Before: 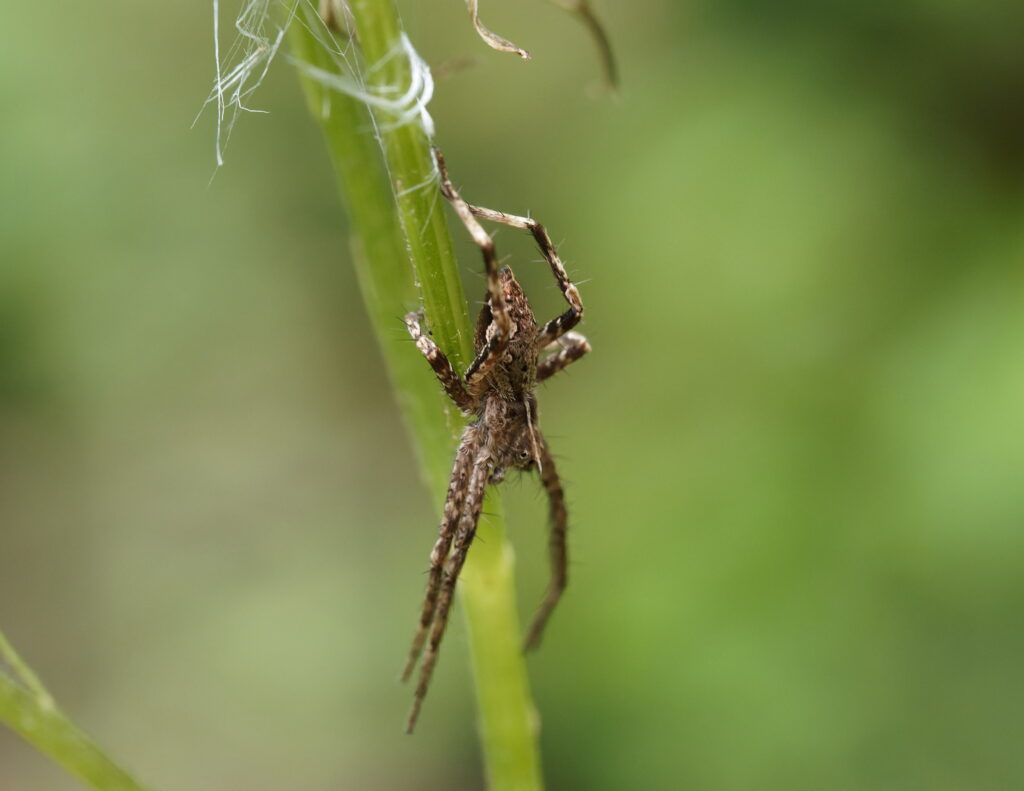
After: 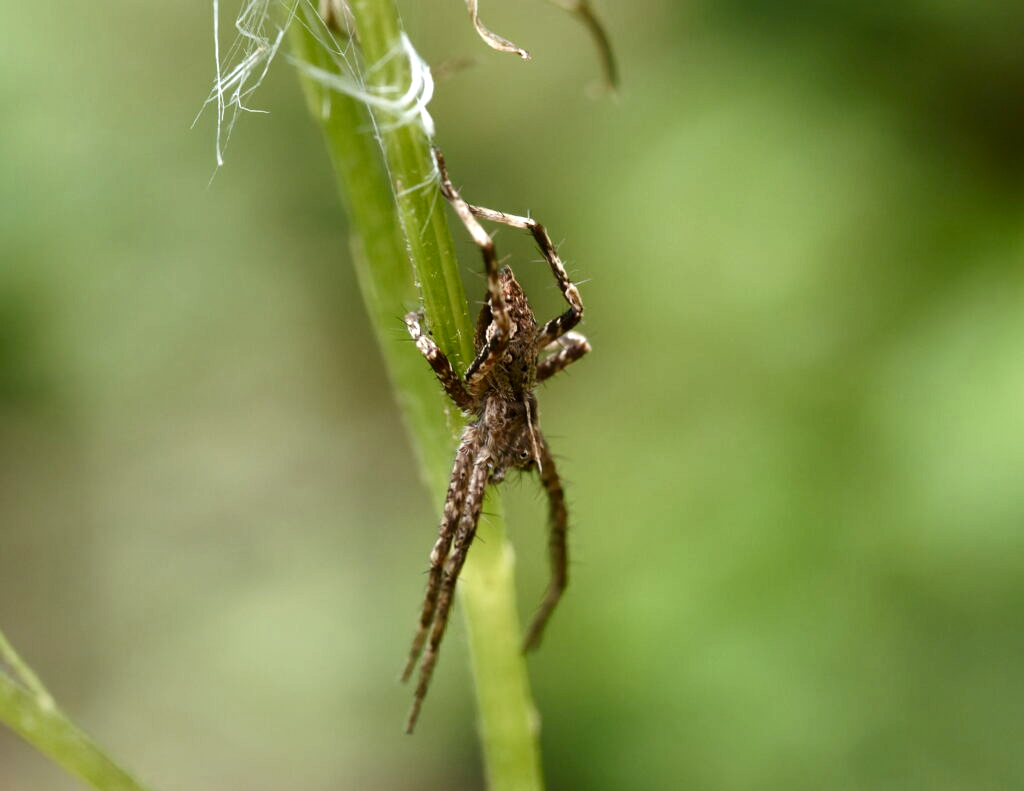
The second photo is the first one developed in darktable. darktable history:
color balance rgb: shadows lift › luminance -20%, power › hue 72.24°, highlights gain › luminance 15%, global offset › hue 171.6°, perceptual saturation grading › highlights -30%, perceptual saturation grading › shadows 20%, global vibrance 30%, contrast 10%
local contrast: mode bilateral grid, contrast 100, coarseness 100, detail 108%, midtone range 0.2
